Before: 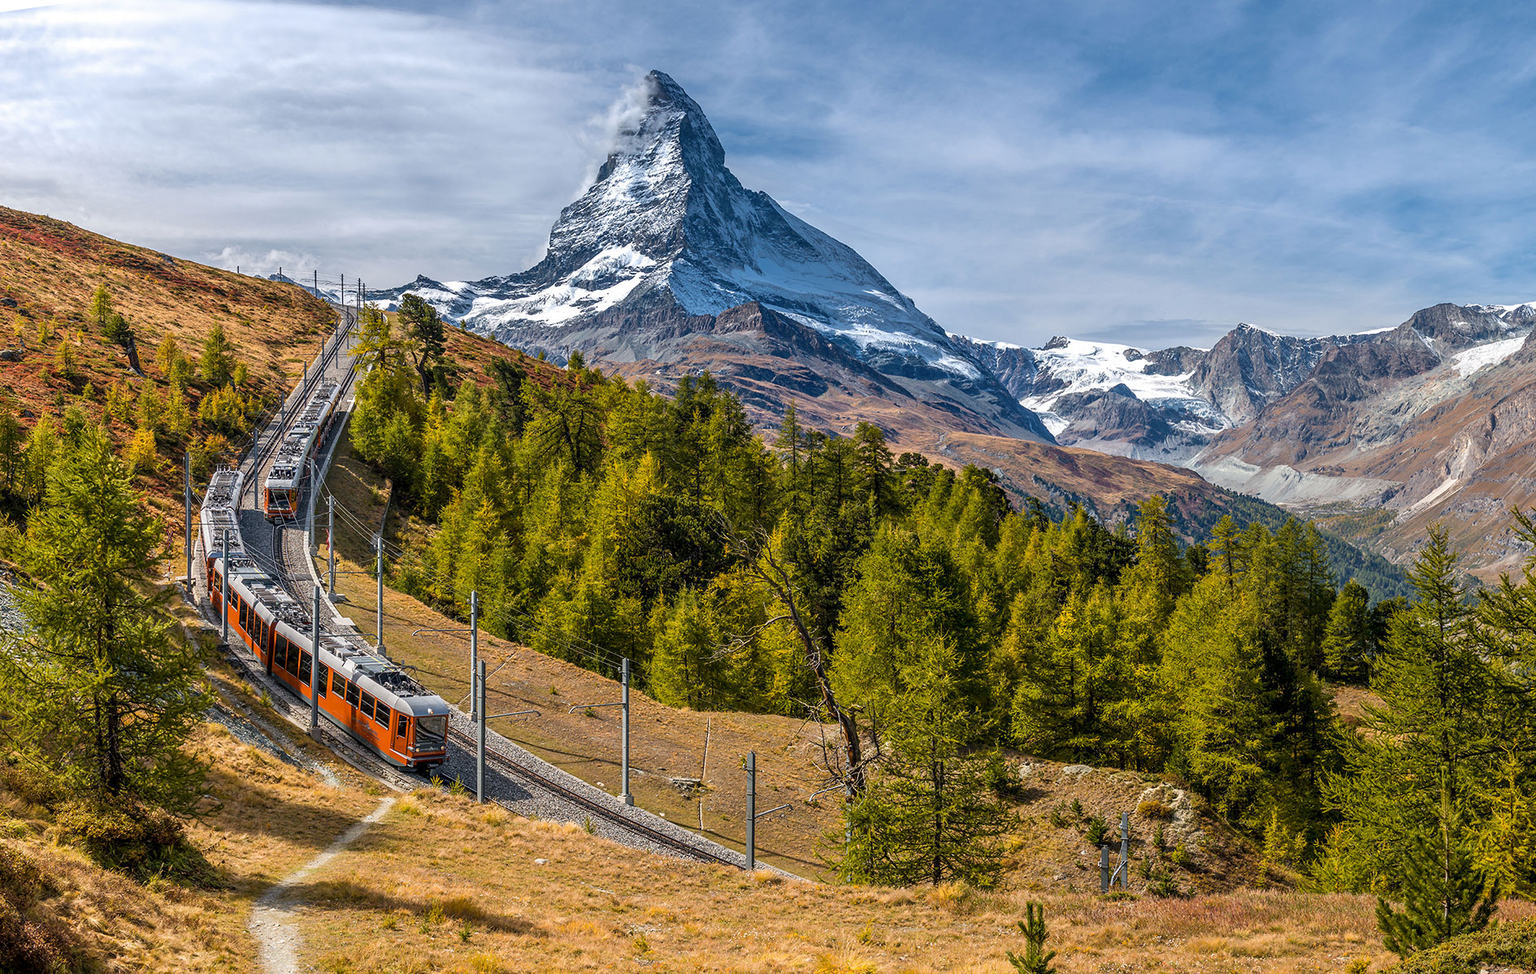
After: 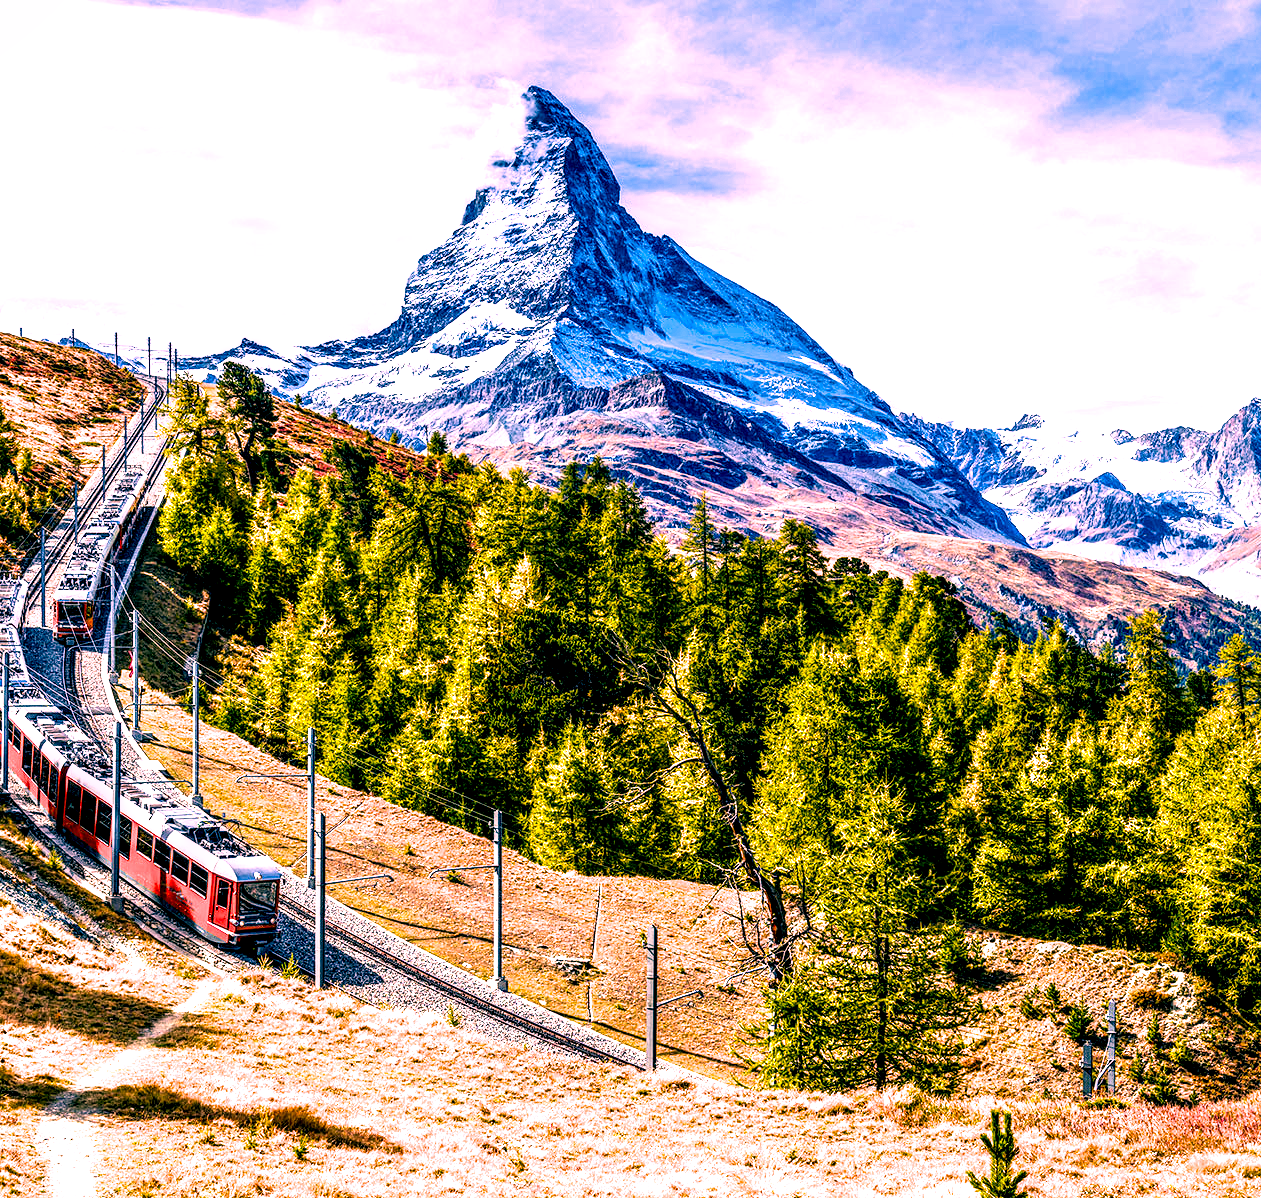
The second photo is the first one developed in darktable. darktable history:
crop and rotate: left 14.435%, right 18.833%
color correction: highlights a* 17.26, highlights b* 0.308, shadows a* -14.91, shadows b* -13.93, saturation 1.54
exposure: black level correction 0, exposure 1.528 EV, compensate exposure bias true, compensate highlight preservation false
filmic rgb: black relative exposure -4.91 EV, white relative exposure 2.84 EV, hardness 3.7
local contrast: shadows 176%, detail 224%
